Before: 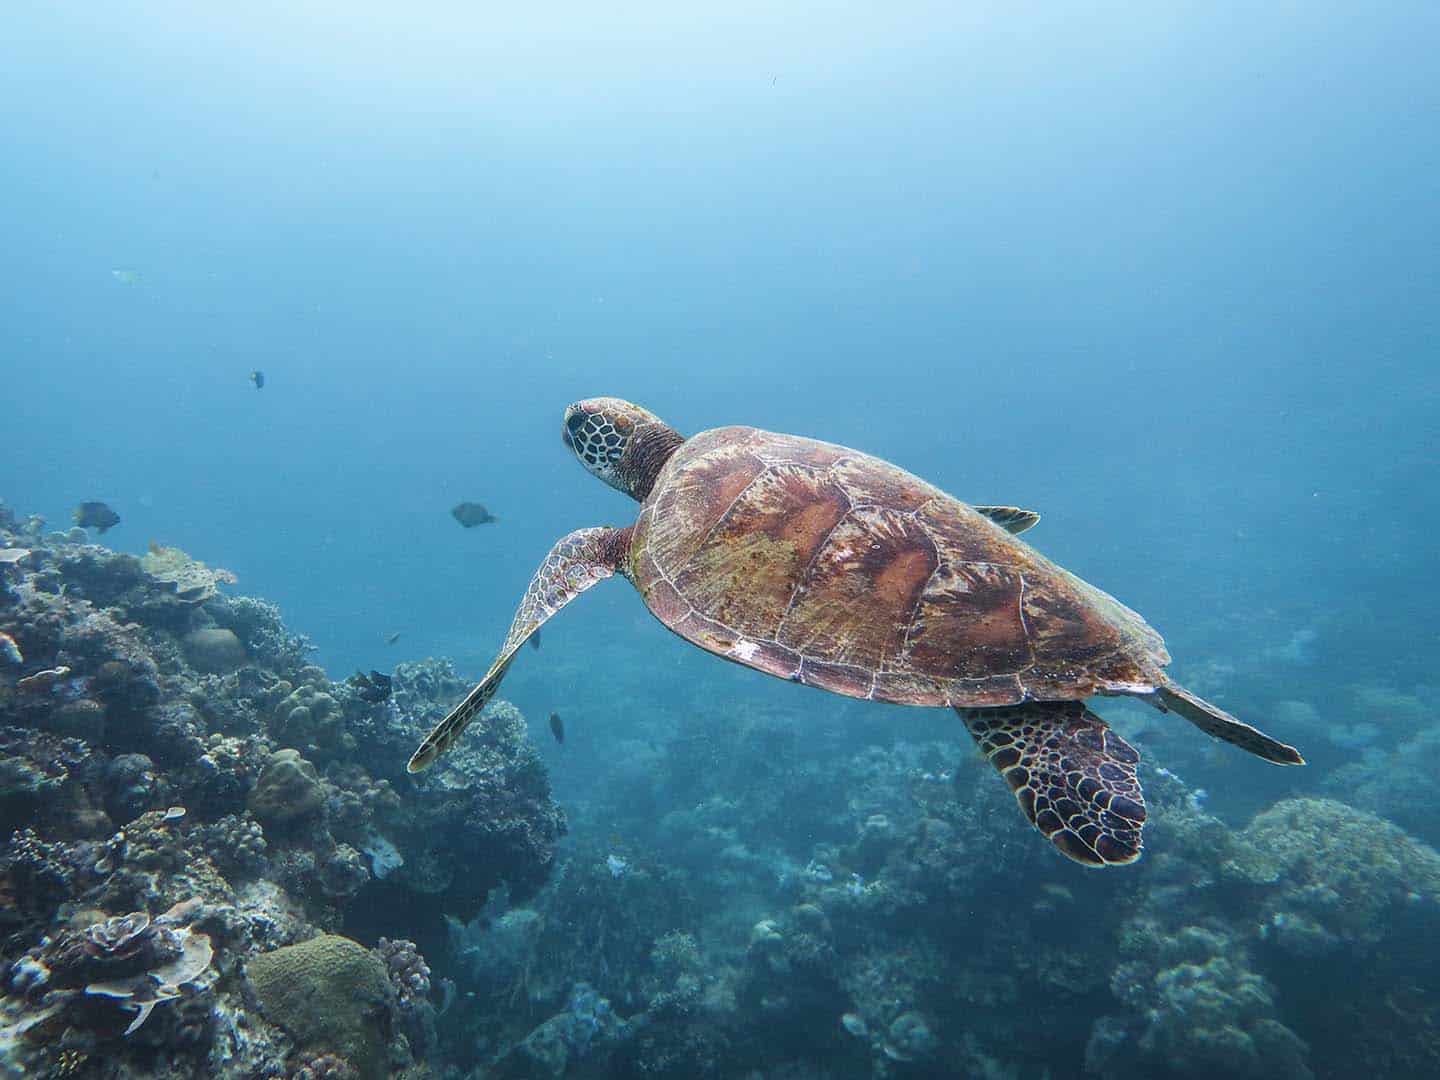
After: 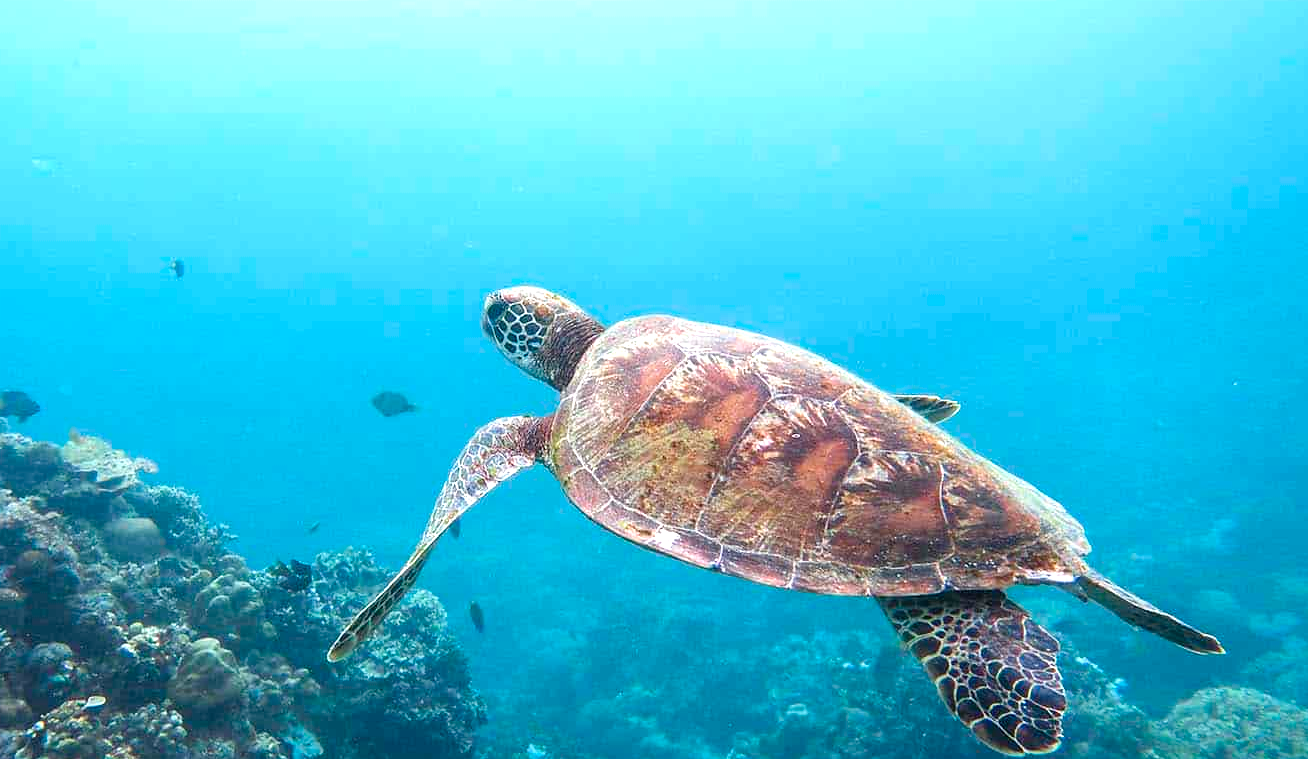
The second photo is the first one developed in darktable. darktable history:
exposure: black level correction 0, exposure 0.7 EV, compensate exposure bias true, compensate highlight preservation false
crop: left 5.596%, top 10.314%, right 3.534%, bottom 19.395%
